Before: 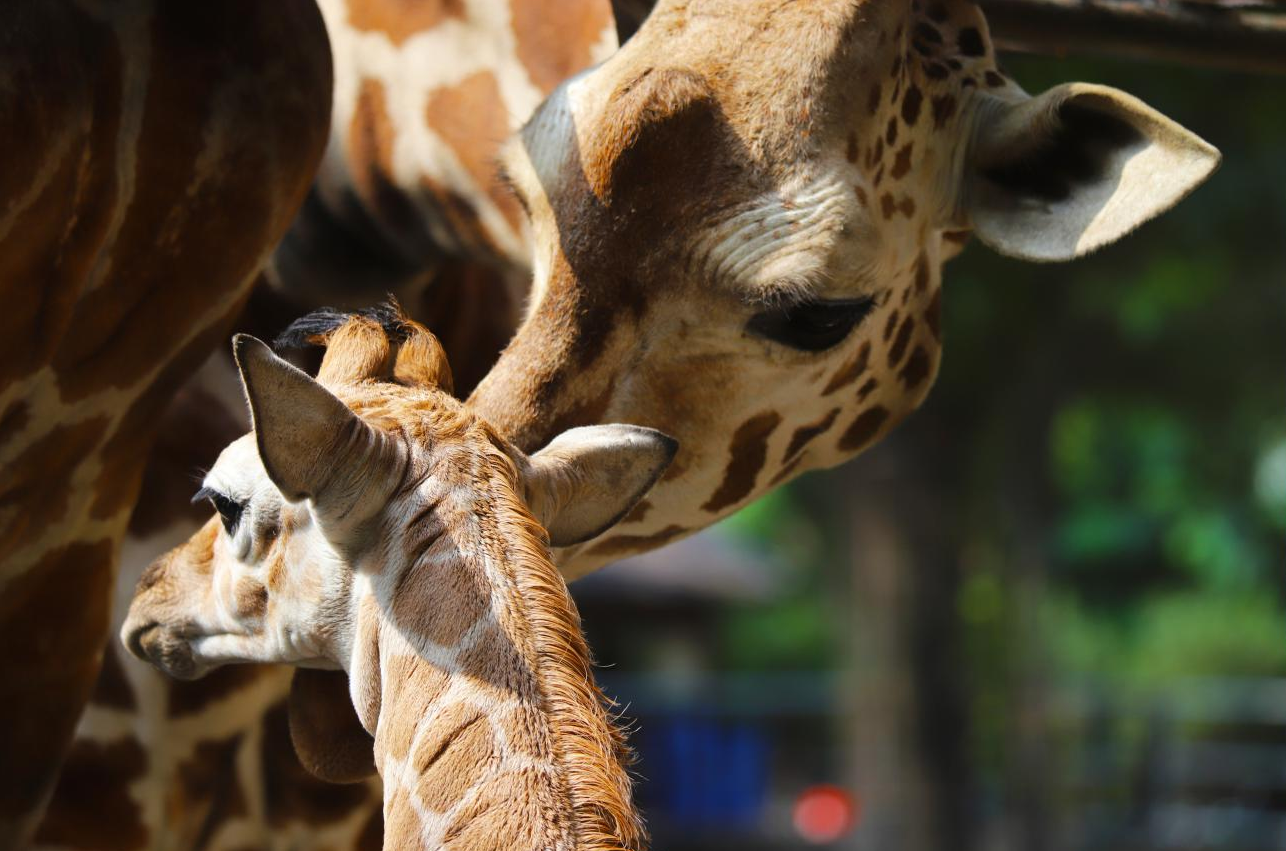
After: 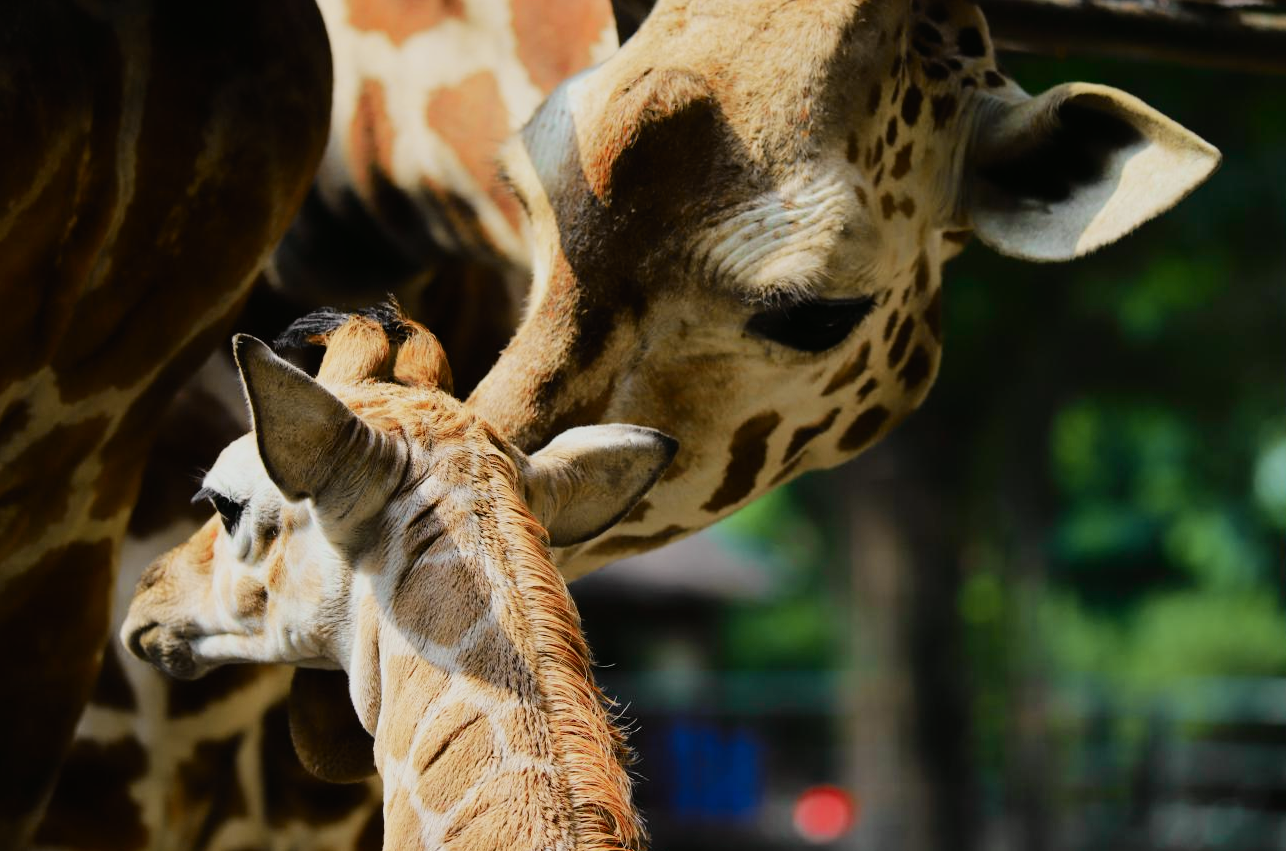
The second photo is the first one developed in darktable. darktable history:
tone curve: curves: ch0 [(0, 0.008) (0.107, 0.091) (0.283, 0.287) (0.461, 0.498) (0.64, 0.679) (0.822, 0.841) (0.998, 0.978)]; ch1 [(0, 0) (0.316, 0.349) (0.466, 0.442) (0.502, 0.5) (0.527, 0.519) (0.561, 0.553) (0.608, 0.629) (0.669, 0.704) (0.859, 0.899) (1, 1)]; ch2 [(0, 0) (0.33, 0.301) (0.421, 0.443) (0.473, 0.498) (0.502, 0.504) (0.522, 0.525) (0.592, 0.61) (0.705, 0.7) (1, 1)], color space Lab, independent channels, preserve colors none
filmic rgb: white relative exposure 3.85 EV, hardness 4.3
